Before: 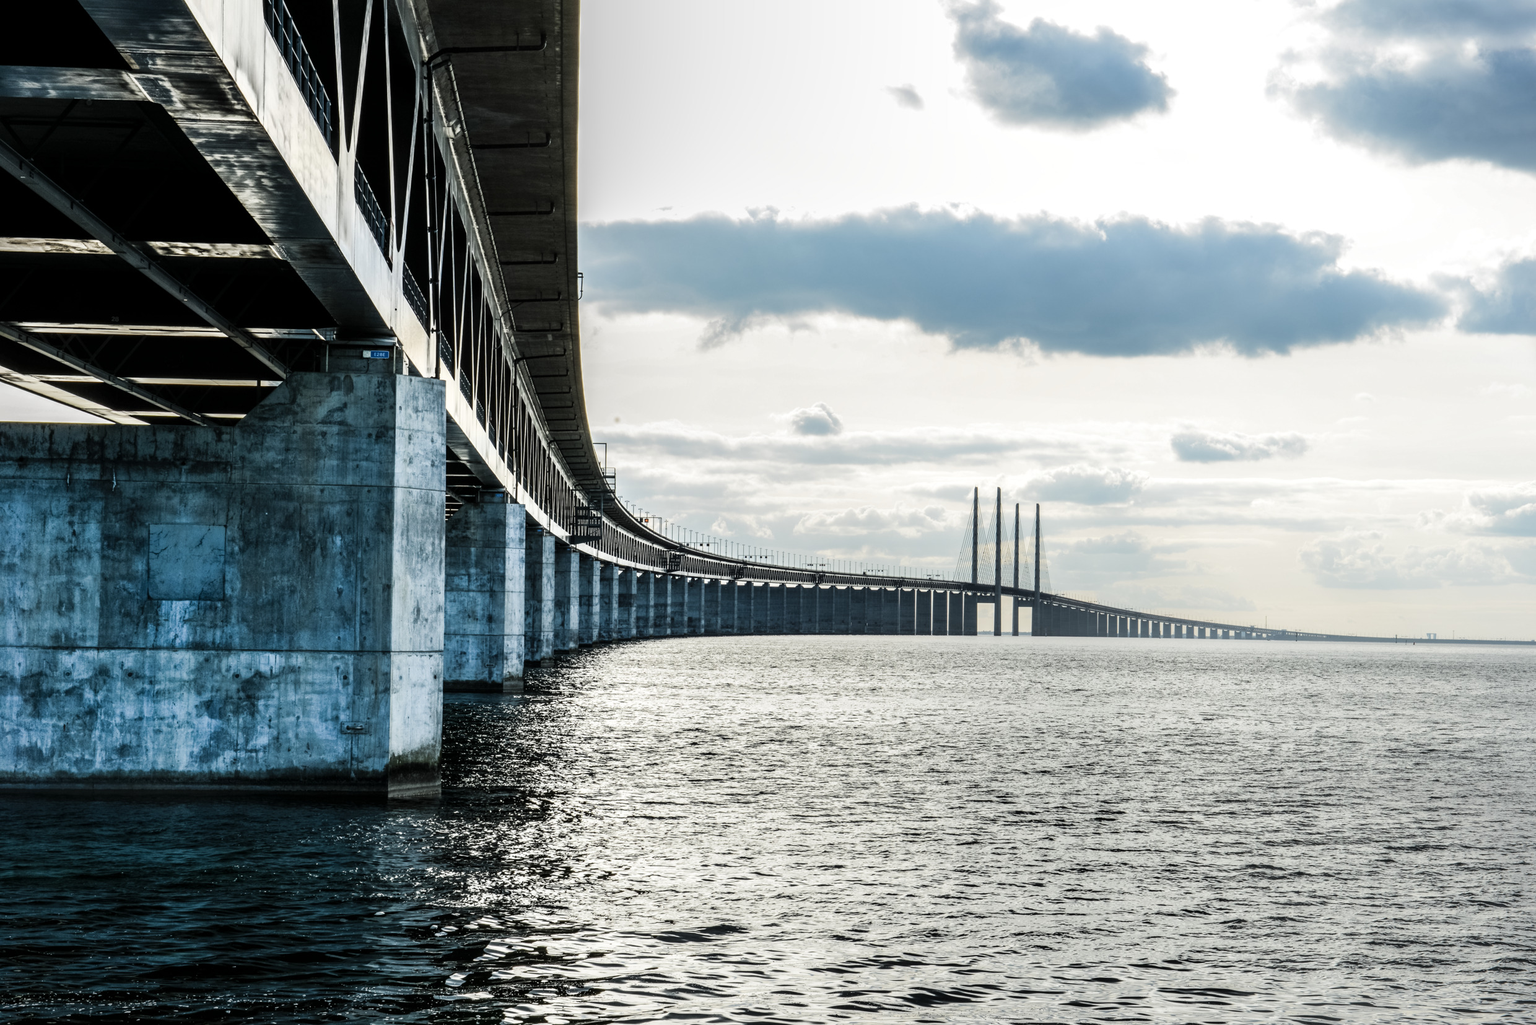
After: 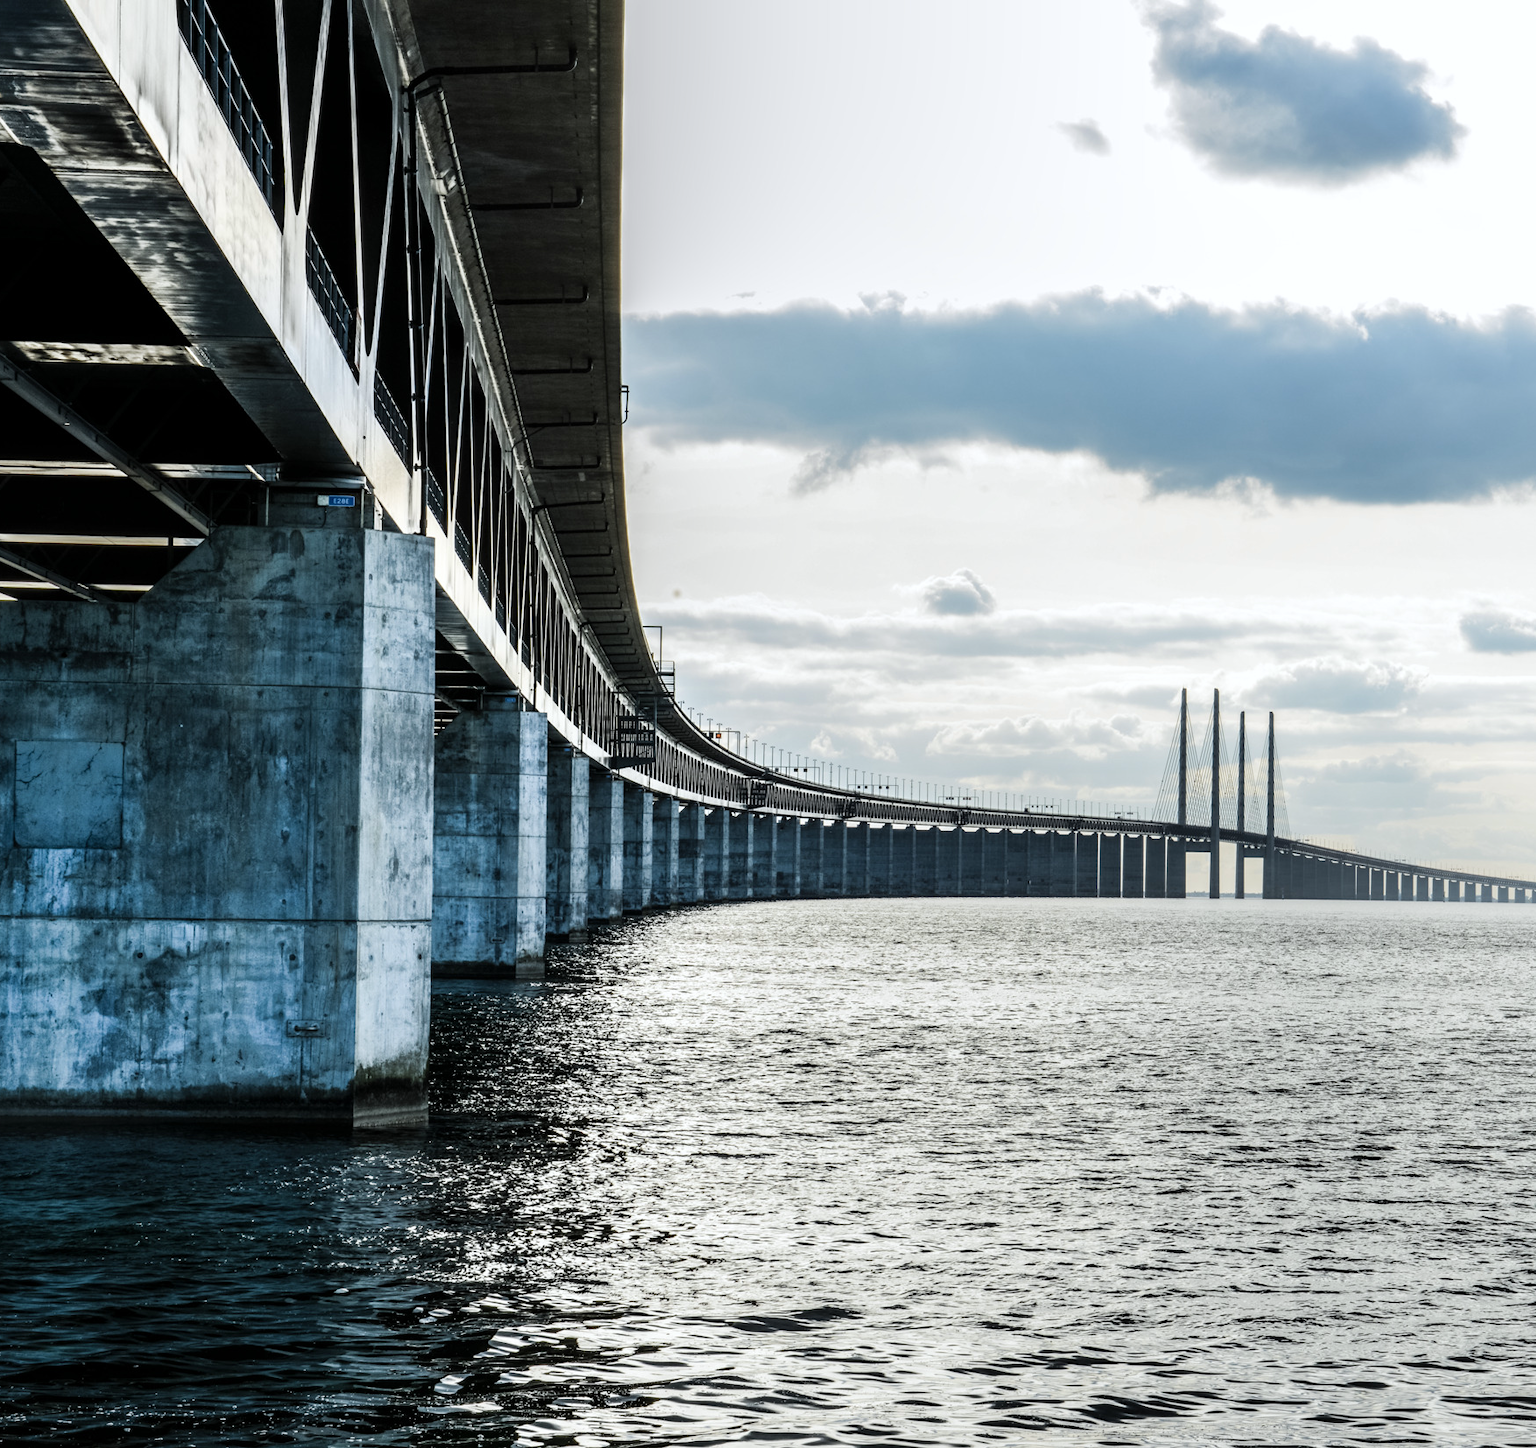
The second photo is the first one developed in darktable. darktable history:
crop and rotate: left 9.061%, right 20.142%
white balance: red 0.988, blue 1.017
tone equalizer: on, module defaults
